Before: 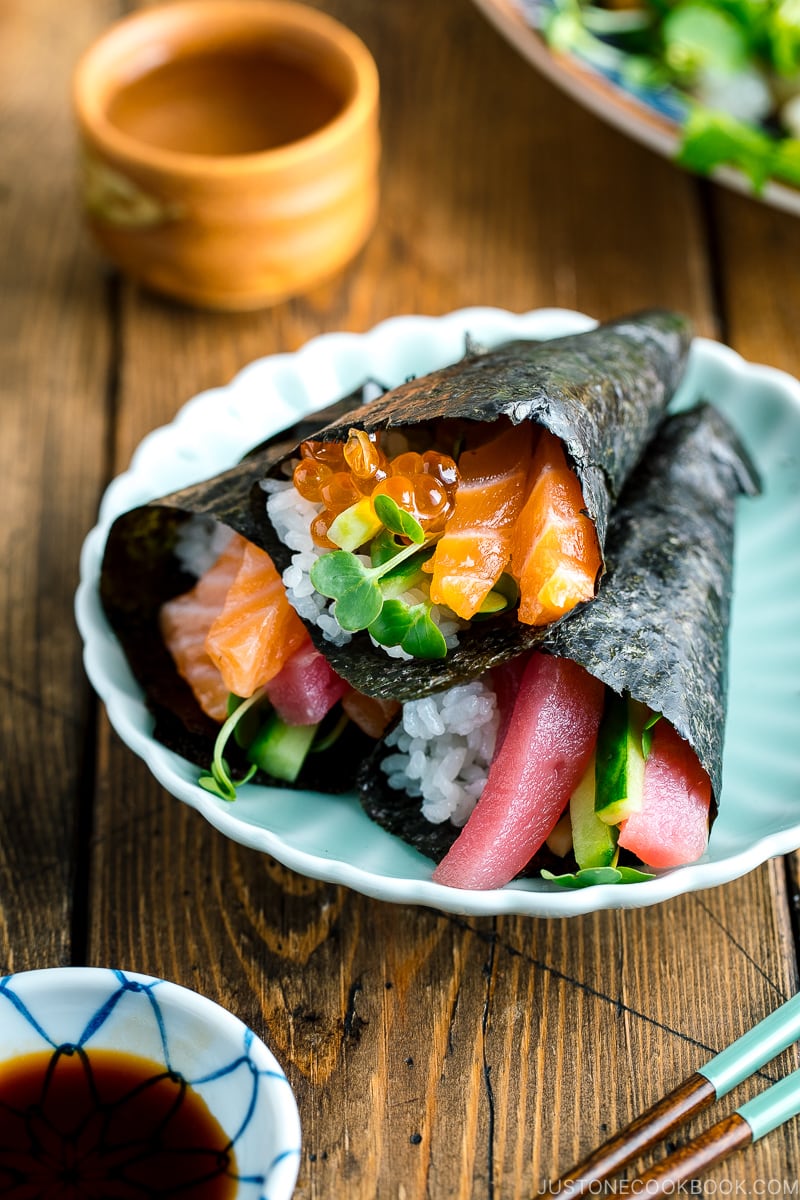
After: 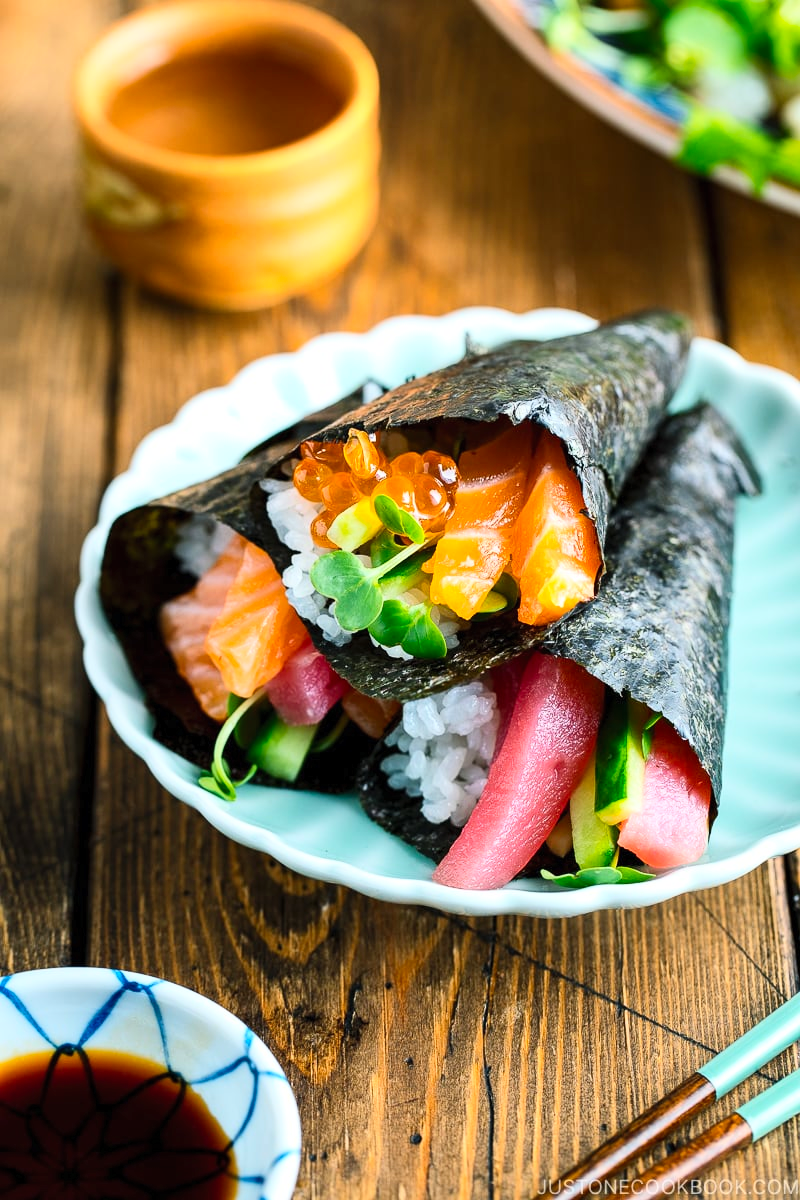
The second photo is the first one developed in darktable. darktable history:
contrast brightness saturation: contrast 0.2, brightness 0.16, saturation 0.22
shadows and highlights: radius 125.46, shadows 30.51, highlights -30.51, low approximation 0.01, soften with gaussian
